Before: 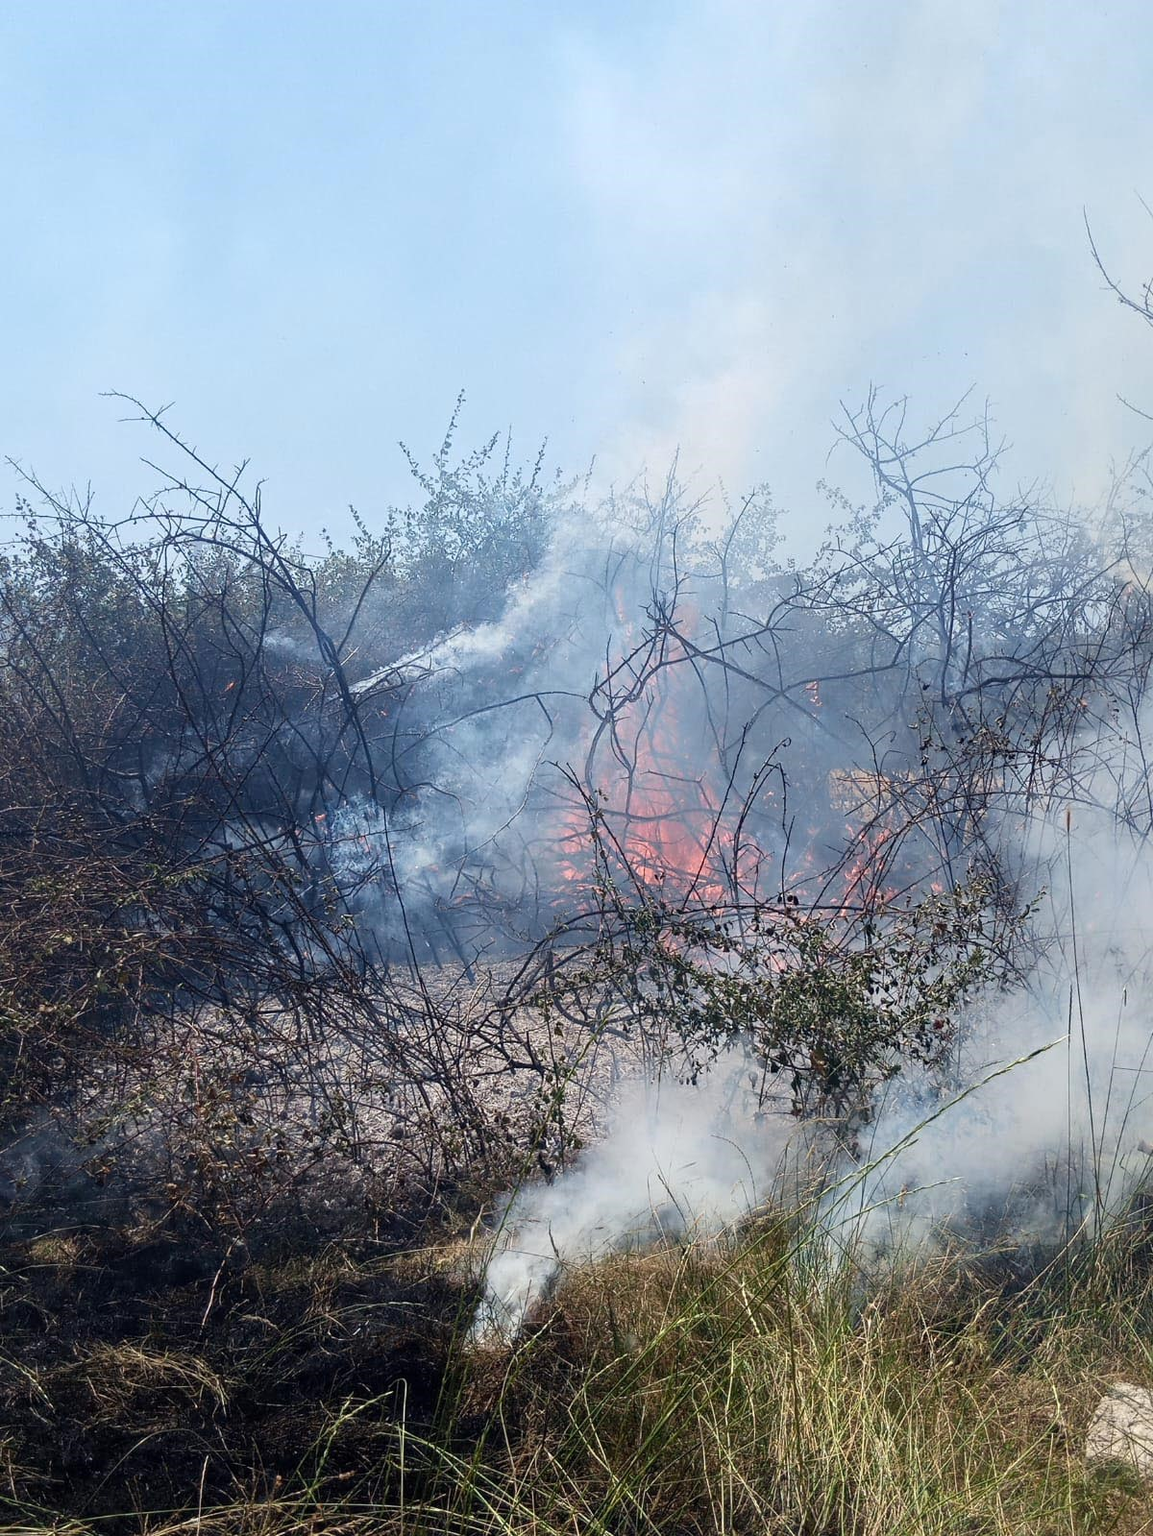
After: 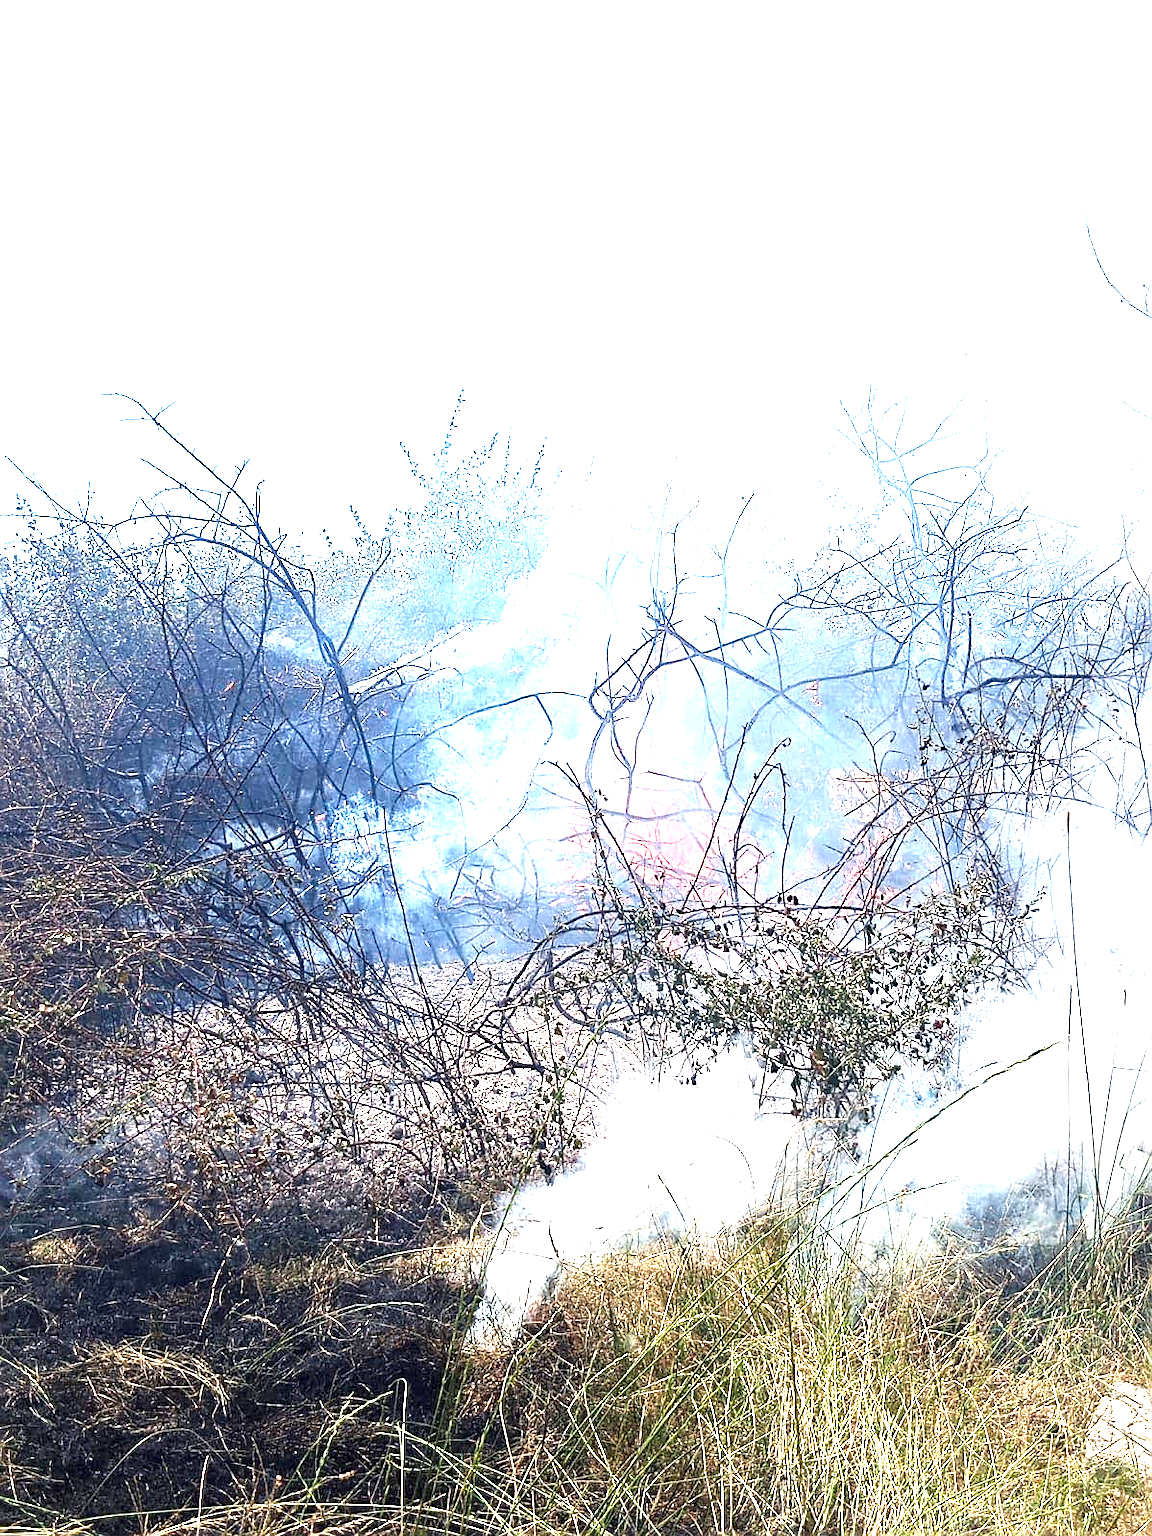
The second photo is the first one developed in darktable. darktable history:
sharpen: on, module defaults
exposure: black level correction 0, exposure 2.138 EV, compensate exposure bias true, compensate highlight preservation false
haze removal: compatibility mode true, adaptive false
